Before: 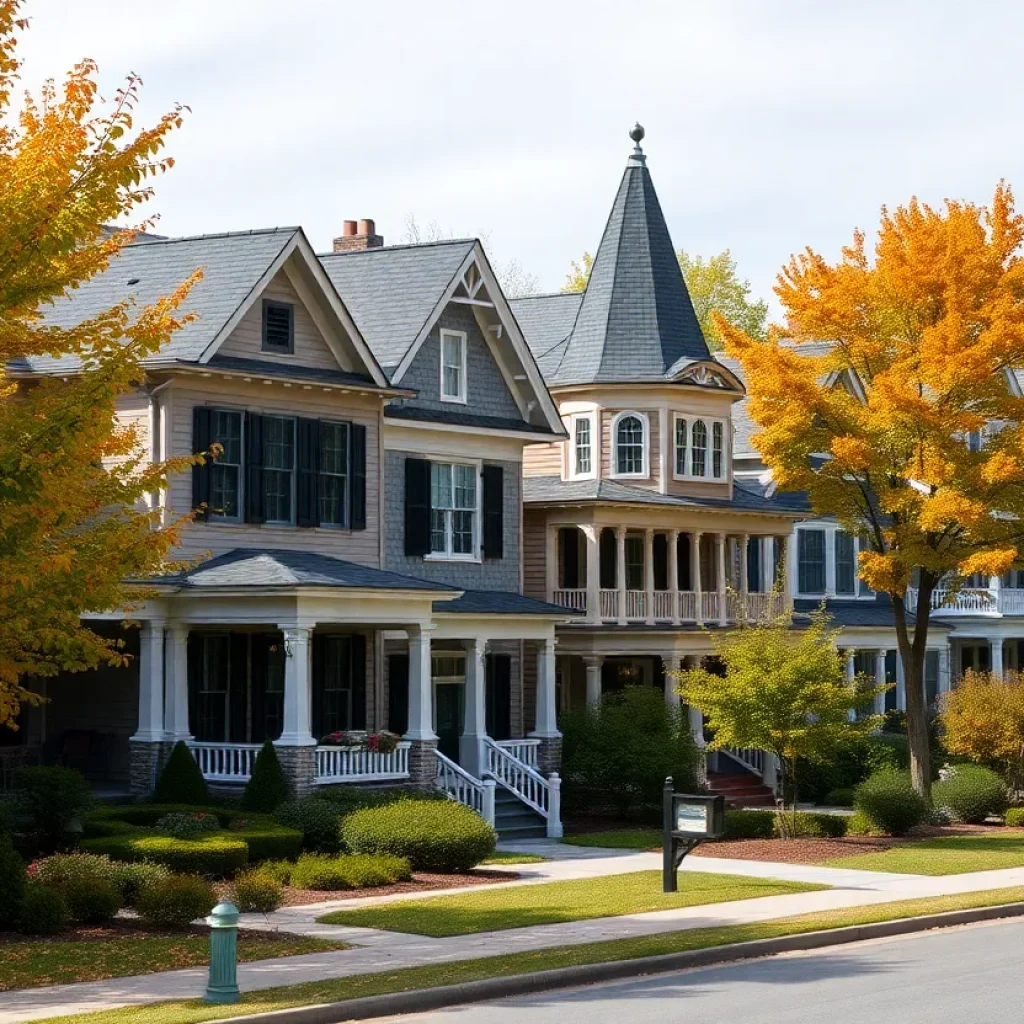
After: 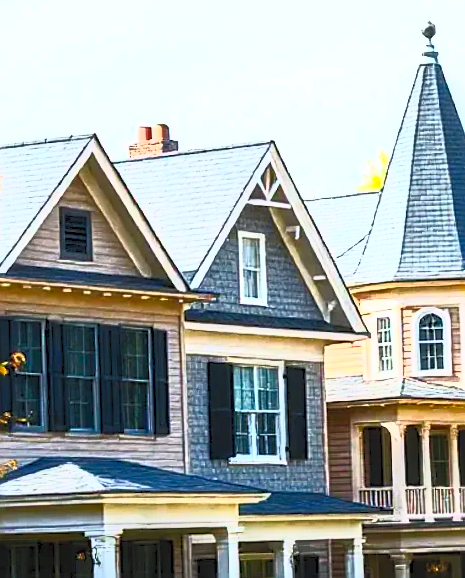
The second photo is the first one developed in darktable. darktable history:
contrast brightness saturation: contrast 1, brightness 1, saturation 1
crop: left 20.248%, top 10.86%, right 35.675%, bottom 34.321%
rotate and perspective: rotation -1.77°, lens shift (horizontal) 0.004, automatic cropping off
sharpen: on, module defaults
local contrast: on, module defaults
